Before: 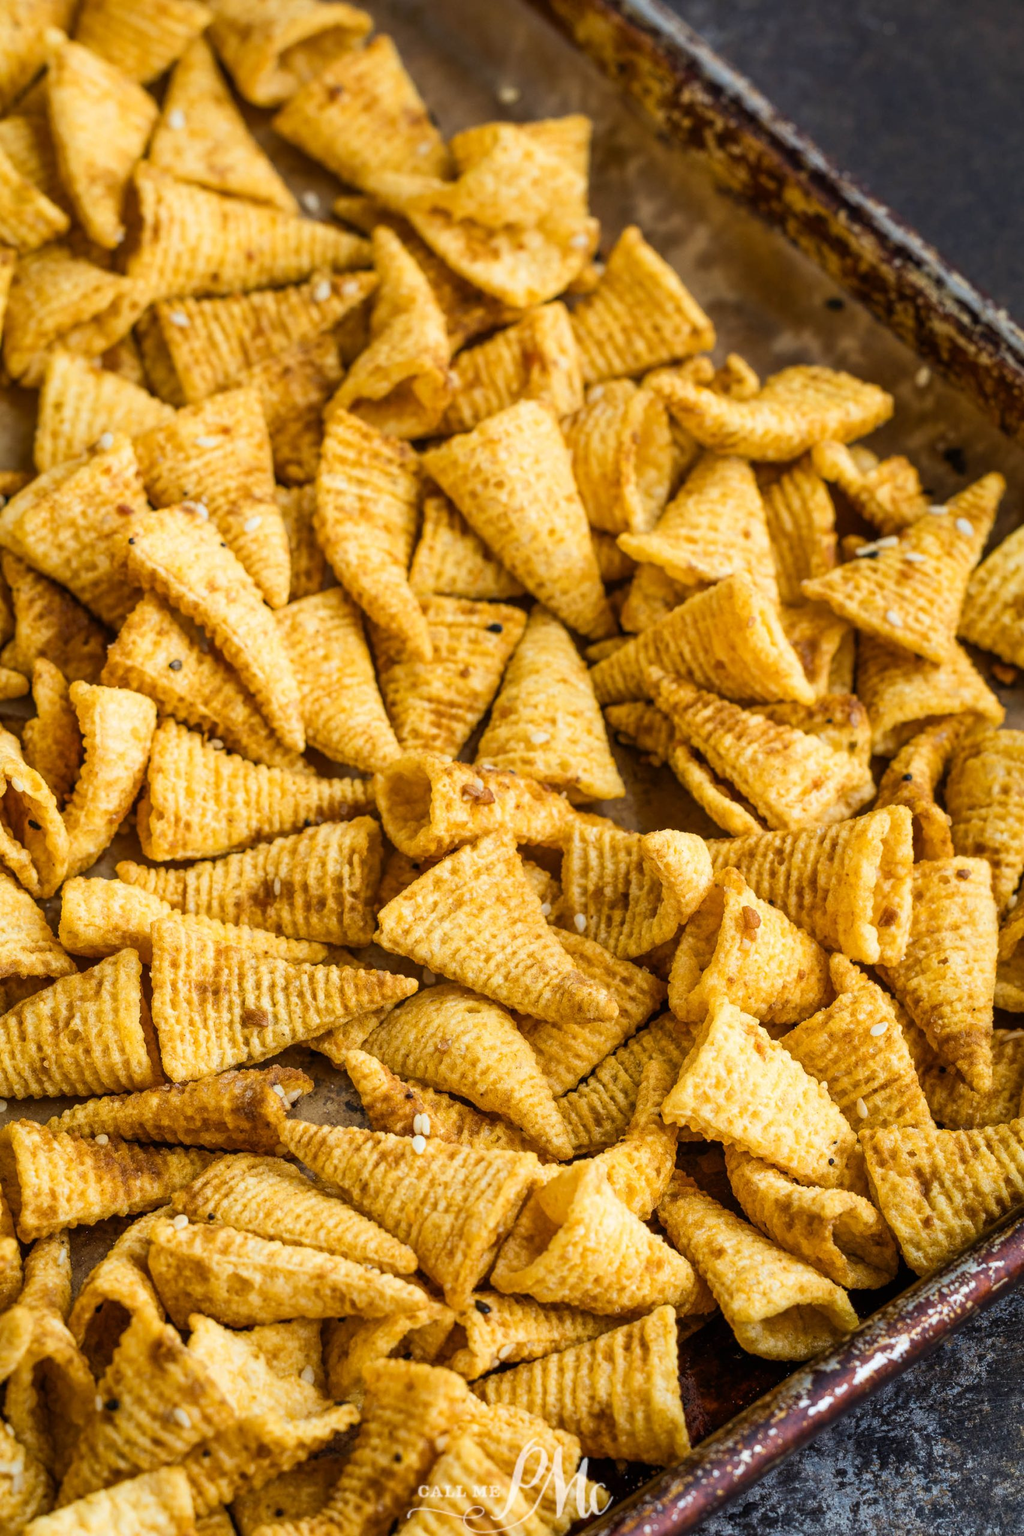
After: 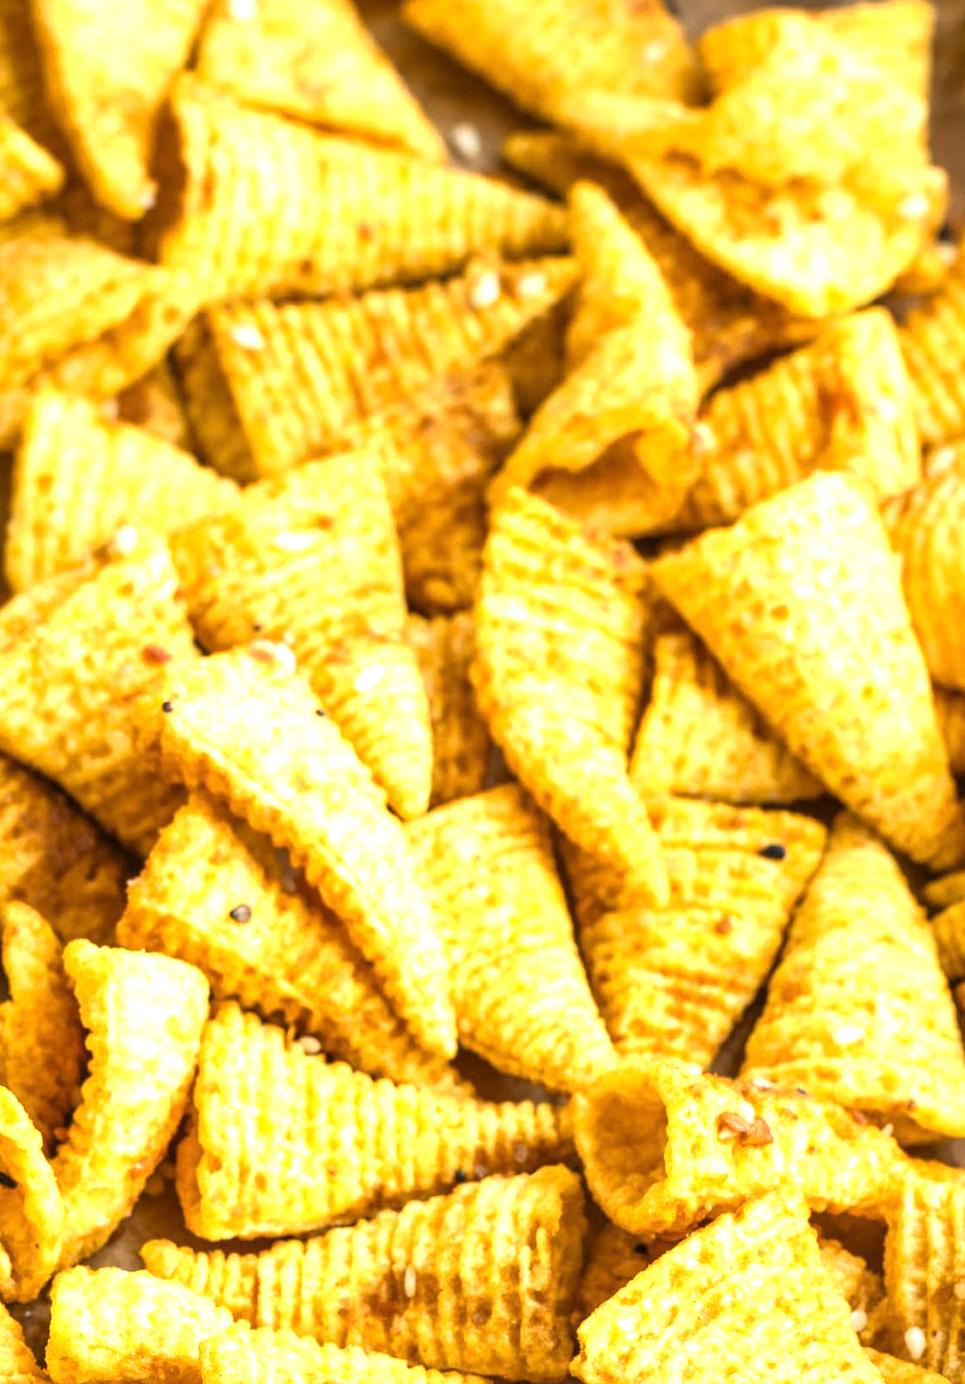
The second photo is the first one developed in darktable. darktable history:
crop and rotate: left 3.062%, top 7.637%, right 40.356%, bottom 38.273%
color zones: curves: ch0 [(0, 0.5) (0.143, 0.5) (0.286, 0.5) (0.429, 0.5) (0.571, 0.5) (0.714, 0.476) (0.857, 0.5) (1, 0.5)]; ch2 [(0, 0.5) (0.143, 0.5) (0.286, 0.5) (0.429, 0.5) (0.571, 0.5) (0.714, 0.487) (0.857, 0.5) (1, 0.5)]
exposure: exposure 1 EV, compensate exposure bias true, compensate highlight preservation false
